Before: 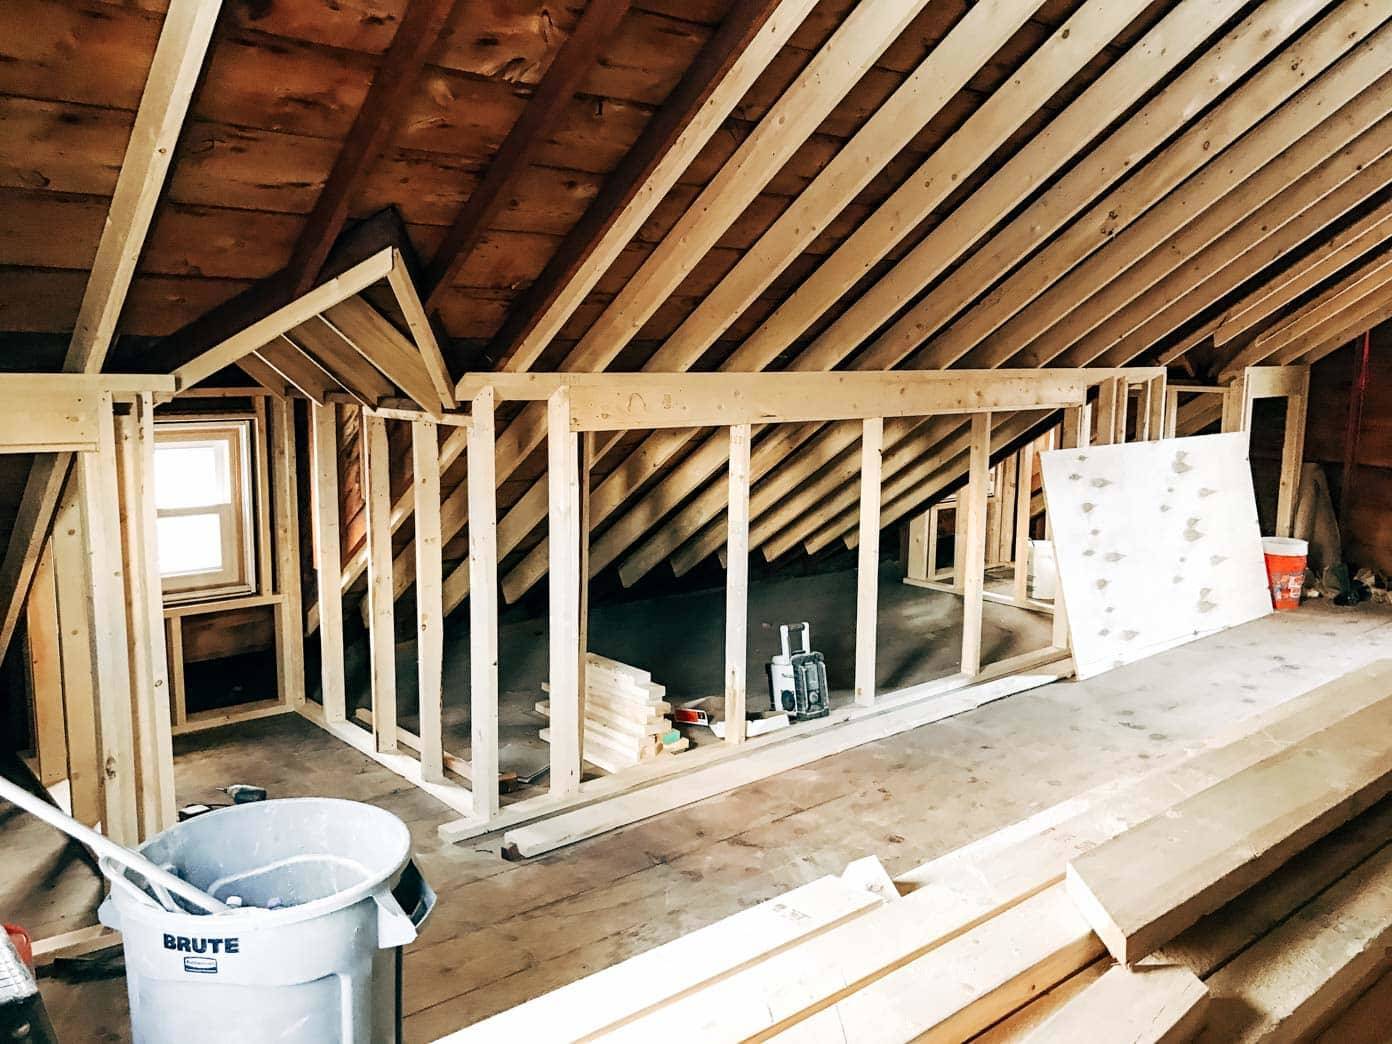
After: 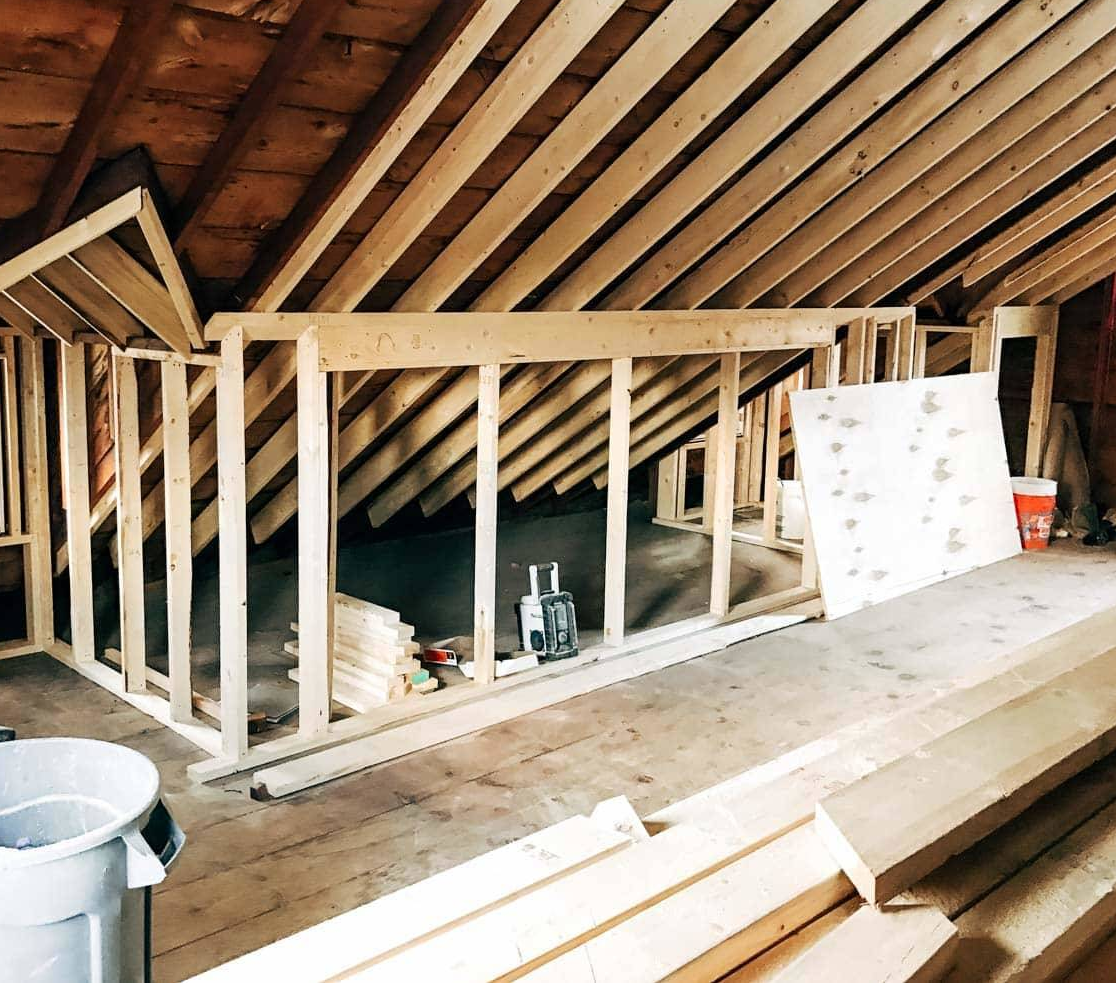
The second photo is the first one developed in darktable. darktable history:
crop and rotate: left 18.06%, top 5.808%, right 1.768%
